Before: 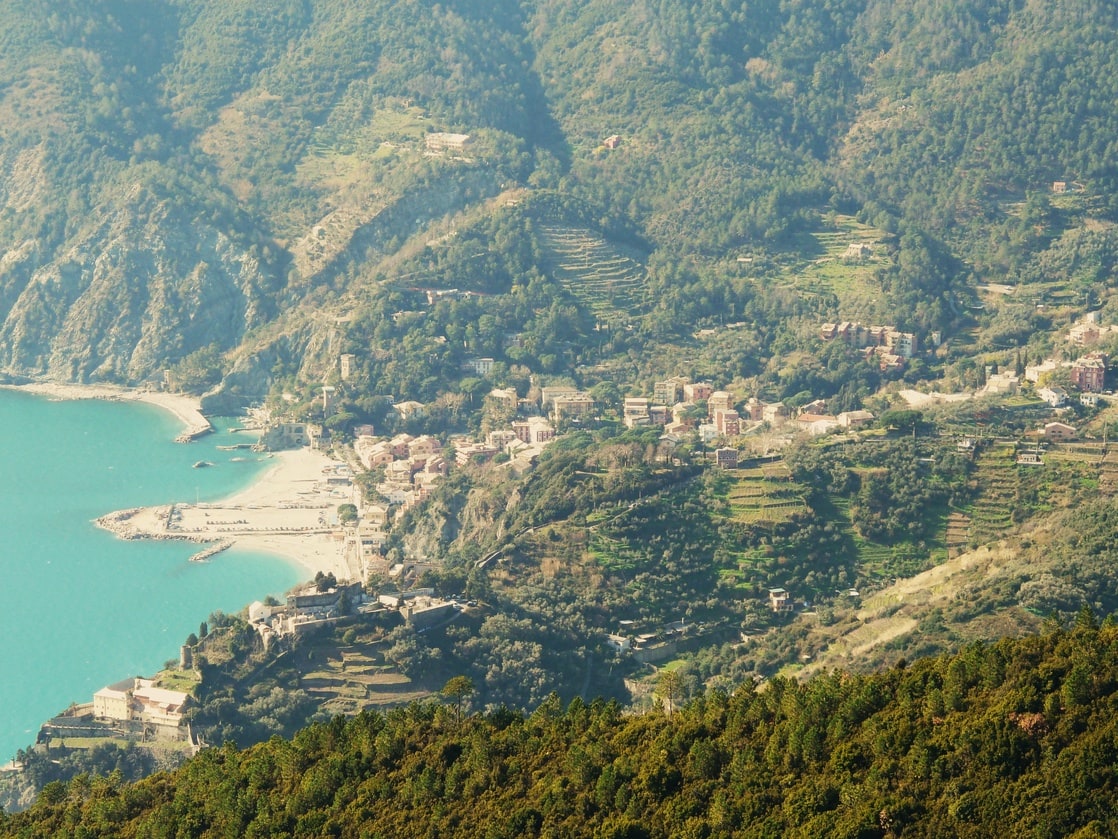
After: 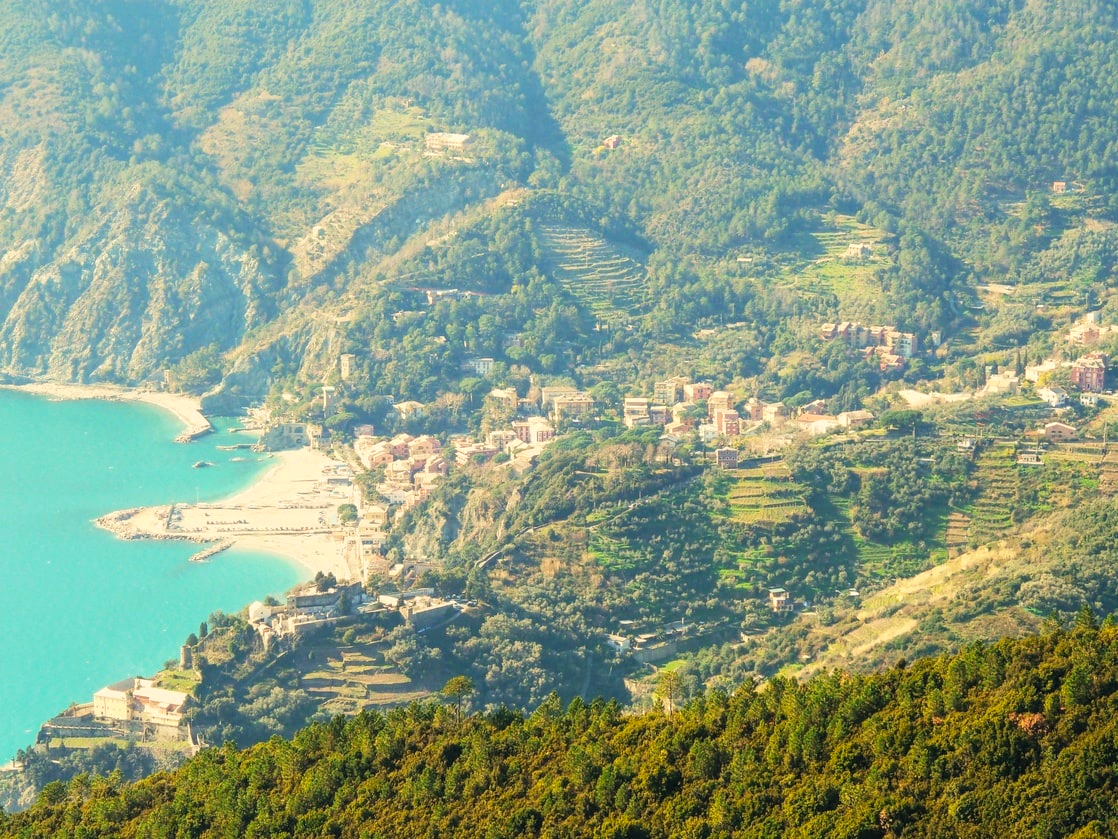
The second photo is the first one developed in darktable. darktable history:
contrast brightness saturation: contrast 0.066, brightness 0.176, saturation 0.408
local contrast: on, module defaults
